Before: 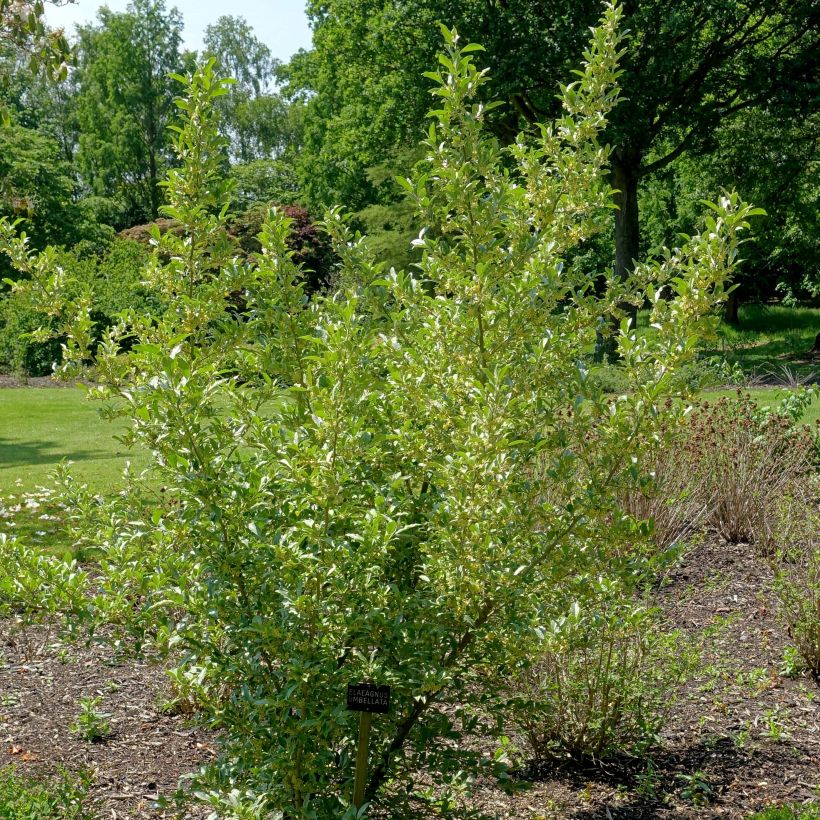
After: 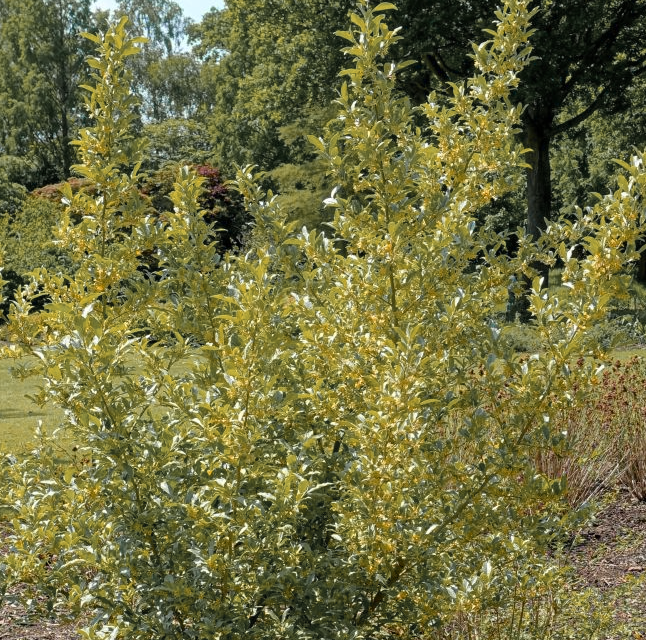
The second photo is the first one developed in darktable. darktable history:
crop and rotate: left 10.77%, top 5.1%, right 10.41%, bottom 16.76%
color zones: curves: ch1 [(0.263, 0.53) (0.376, 0.287) (0.487, 0.512) (0.748, 0.547) (1, 0.513)]; ch2 [(0.262, 0.45) (0.751, 0.477)], mix 31.98%
